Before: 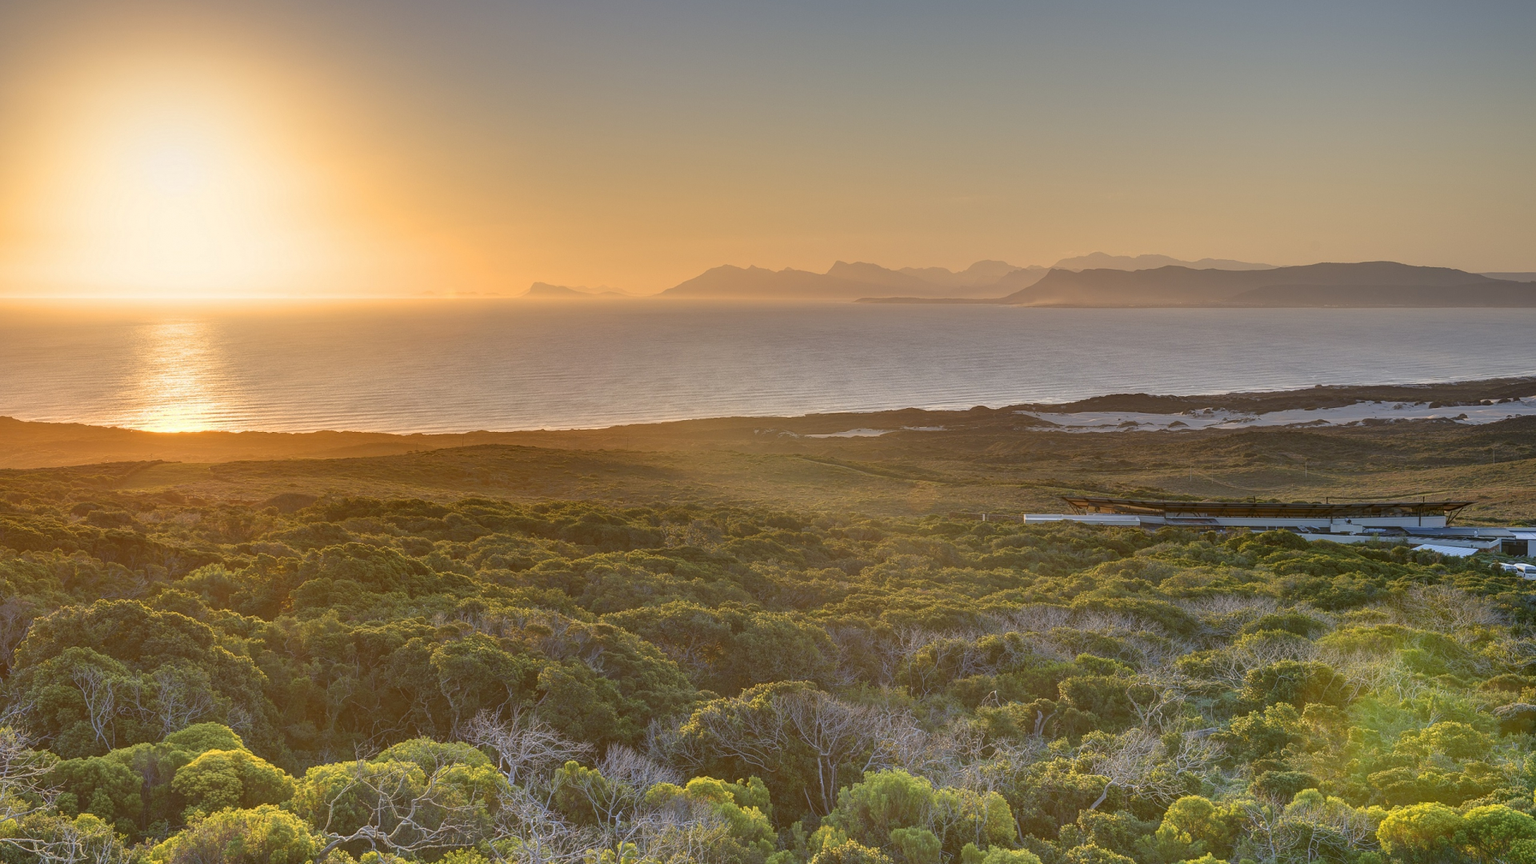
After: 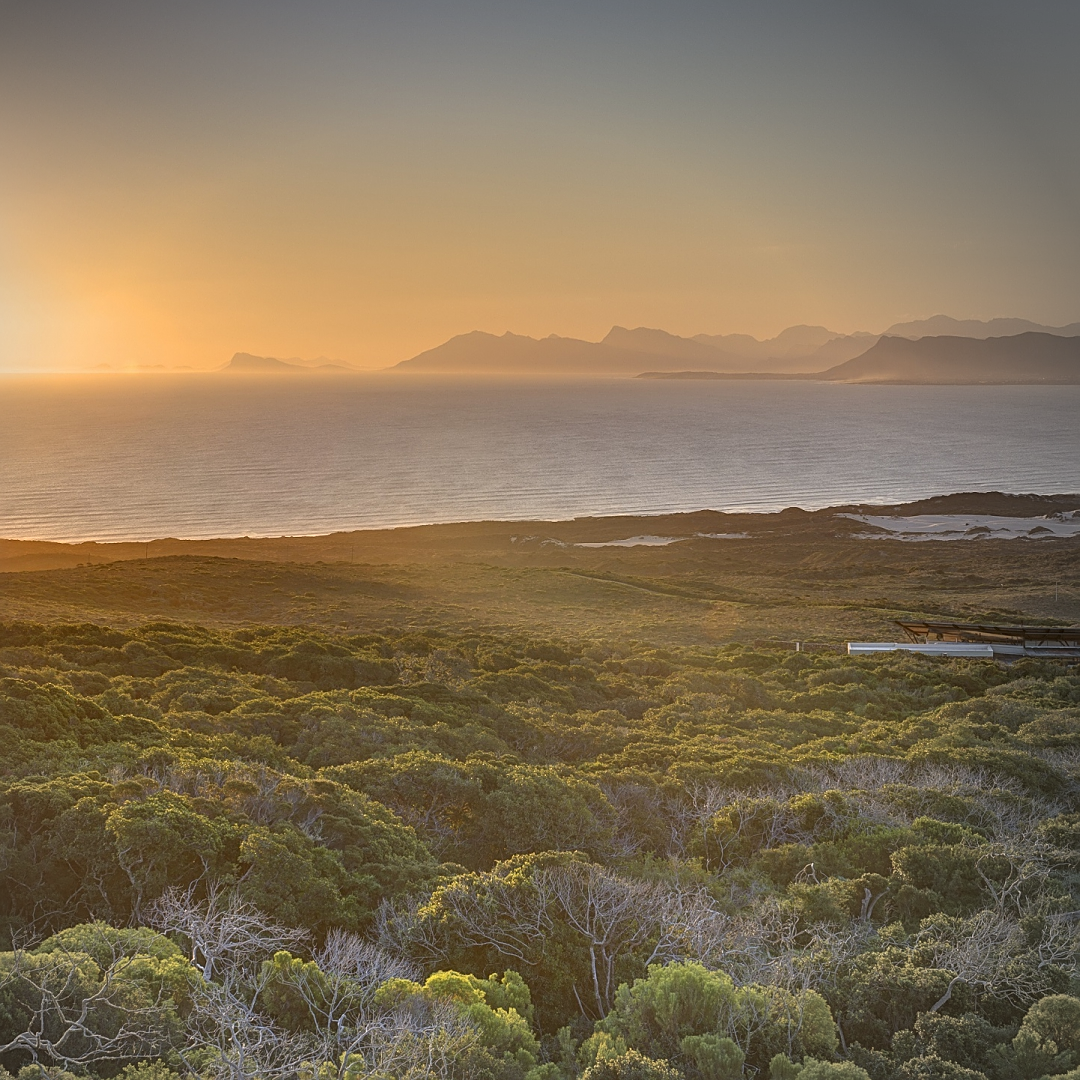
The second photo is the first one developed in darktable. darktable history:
sharpen: on, module defaults
base curve: exposure shift 0, preserve colors none
crop and rotate: left 22.516%, right 21.234%
vignetting: center (-0.15, 0.013)
